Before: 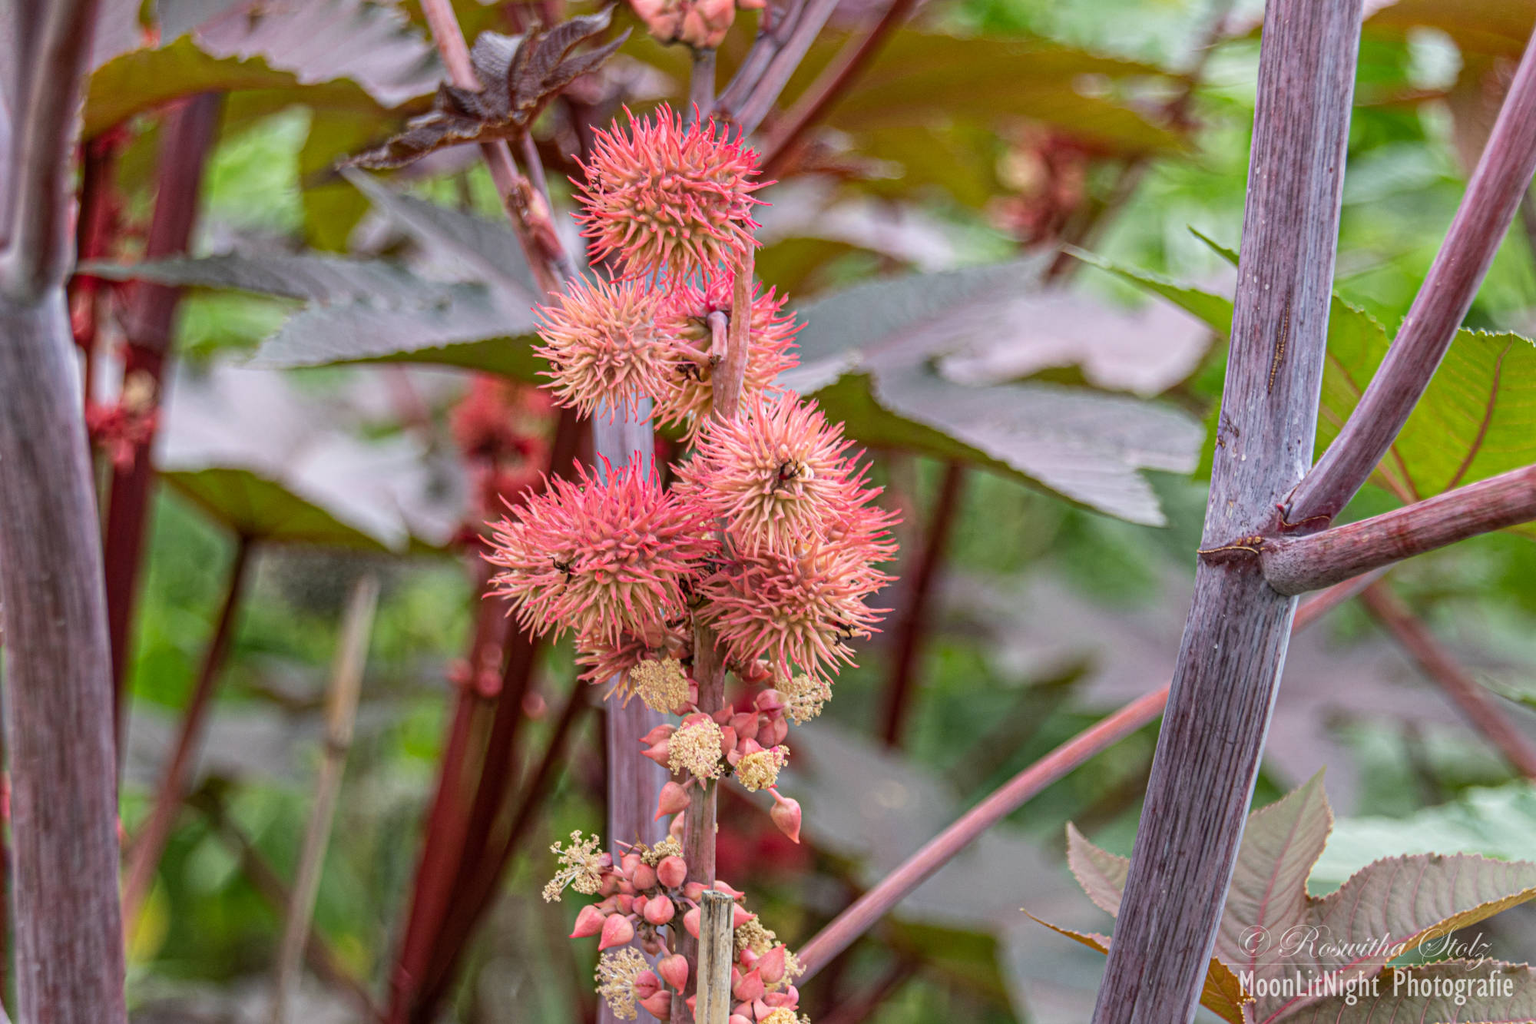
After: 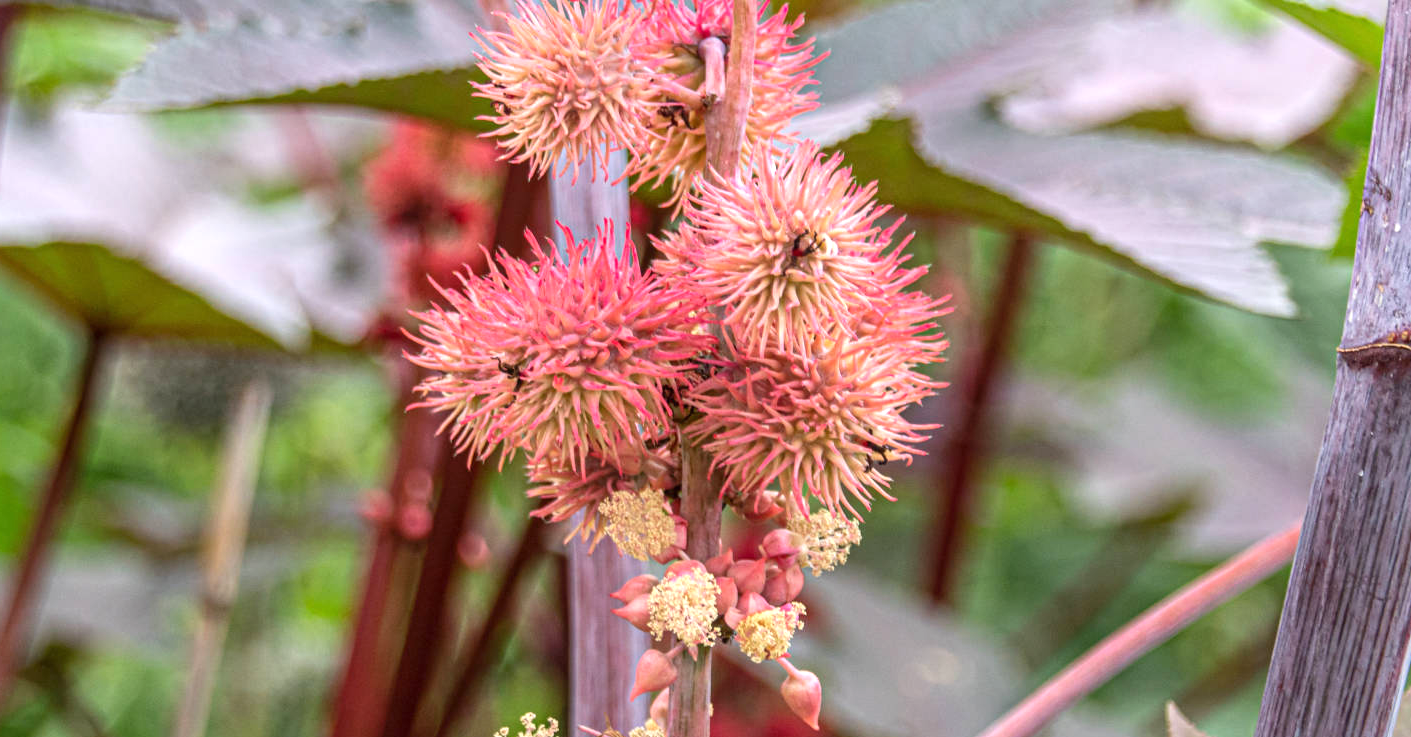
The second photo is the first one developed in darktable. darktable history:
exposure: black level correction 0, exposure 0.5 EV, compensate highlight preservation false
crop: left 11.123%, top 27.61%, right 18.3%, bottom 17.034%
